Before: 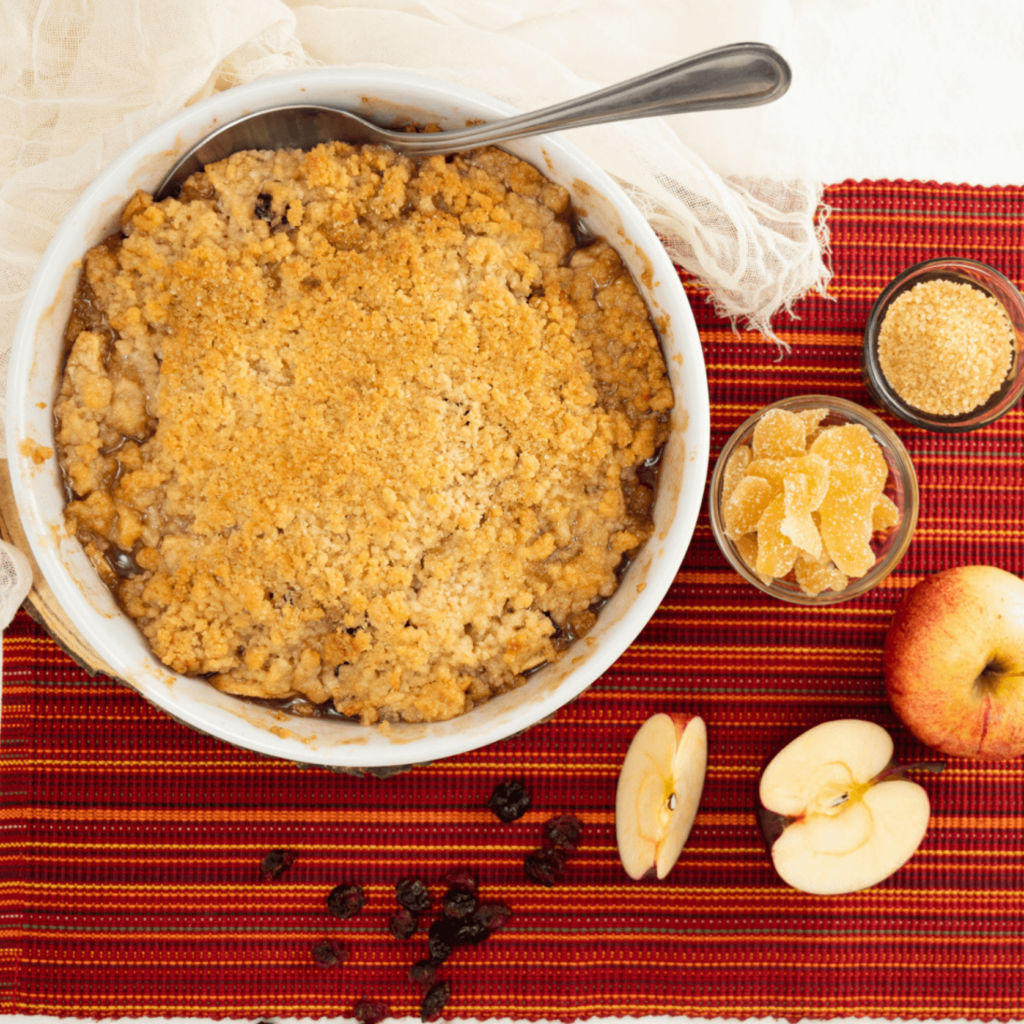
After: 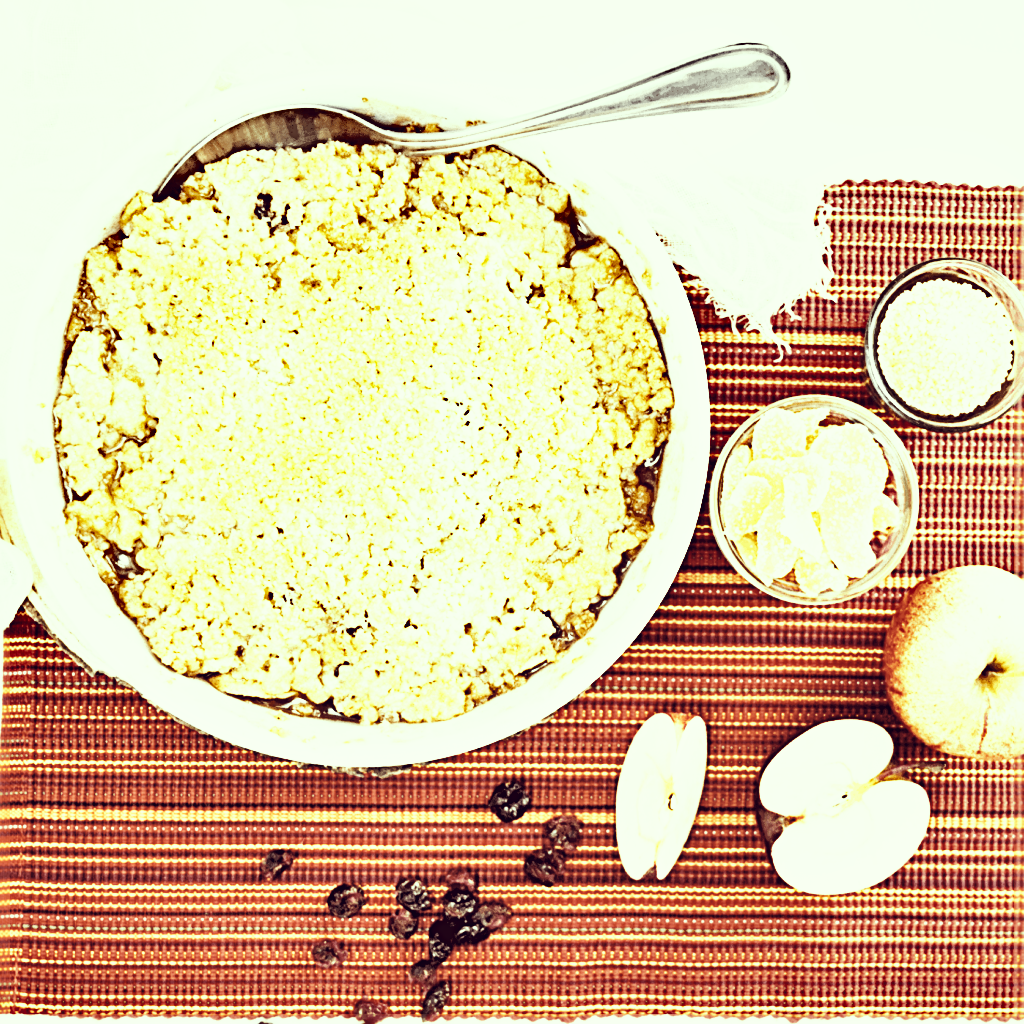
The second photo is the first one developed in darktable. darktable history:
shadows and highlights: shadows 43.86, white point adjustment -1.37, soften with gaussian
local contrast: mode bilateral grid, contrast 20, coarseness 51, detail 119%, midtone range 0.2
base curve: curves: ch0 [(0, 0.003) (0.001, 0.002) (0.006, 0.004) (0.02, 0.022) (0.048, 0.086) (0.094, 0.234) (0.162, 0.431) (0.258, 0.629) (0.385, 0.8) (0.548, 0.918) (0.751, 0.988) (1, 1)], preserve colors none
exposure: black level correction 0.001, exposure 1.65 EV, compensate highlight preservation false
color zones: curves: ch0 [(0.224, 0.526) (0.75, 0.5)]; ch1 [(0.055, 0.526) (0.224, 0.761) (0.377, 0.526) (0.75, 0.5)]
sharpen: radius 3.647, amount 0.915
color correction: highlights a* -20.52, highlights b* 20.58, shadows a* 19.61, shadows b* -20.76, saturation 0.416
